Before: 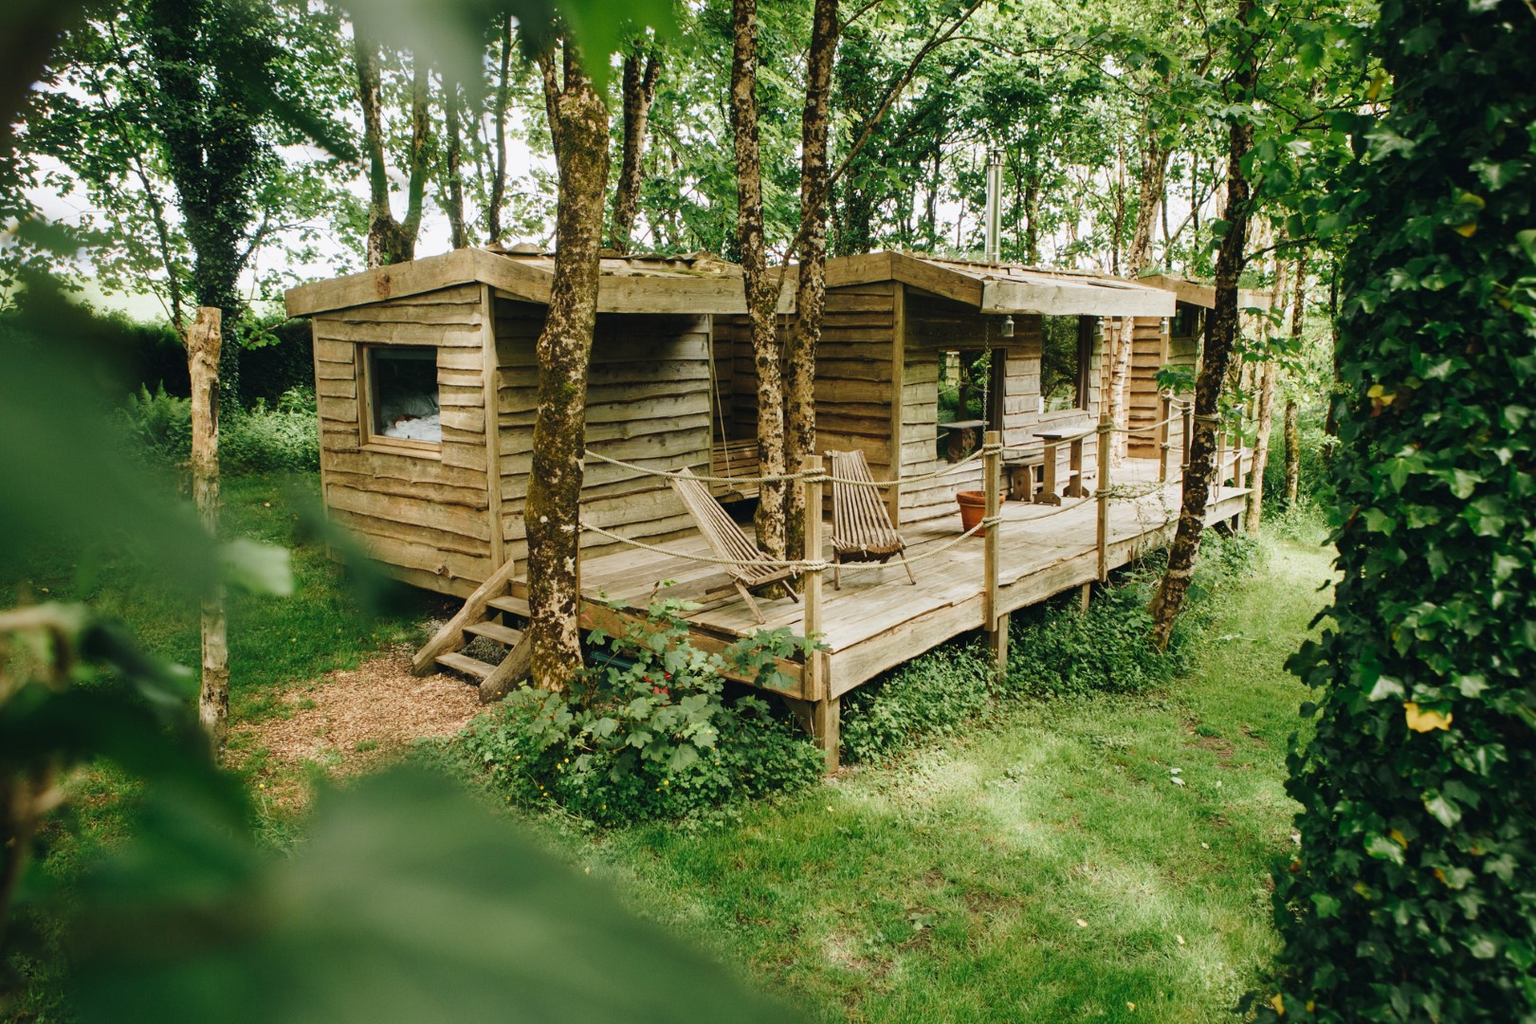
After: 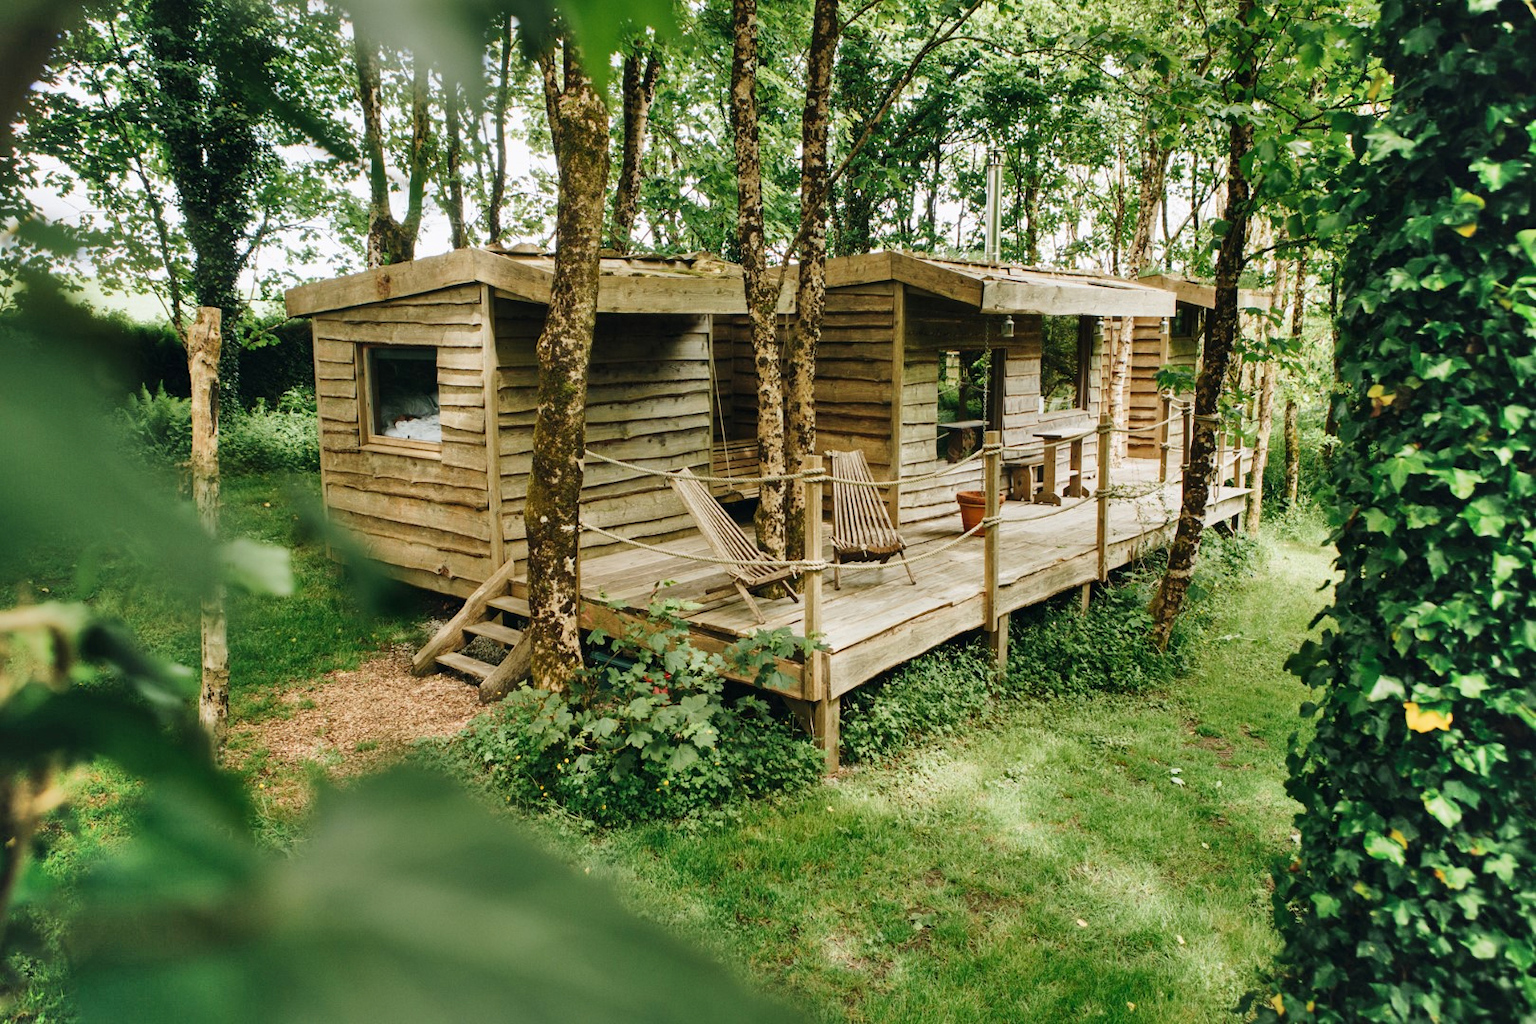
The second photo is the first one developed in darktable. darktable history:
shadows and highlights: shadows 73.98, highlights -60.9, soften with gaussian
local contrast: mode bilateral grid, contrast 20, coarseness 50, detail 119%, midtone range 0.2
